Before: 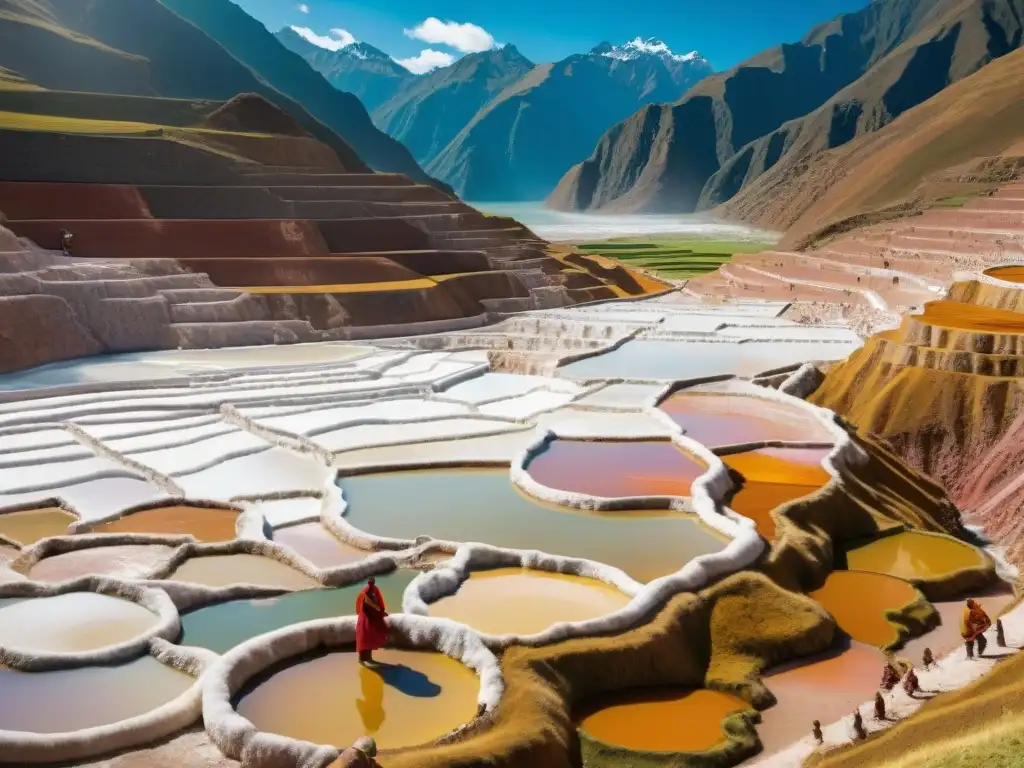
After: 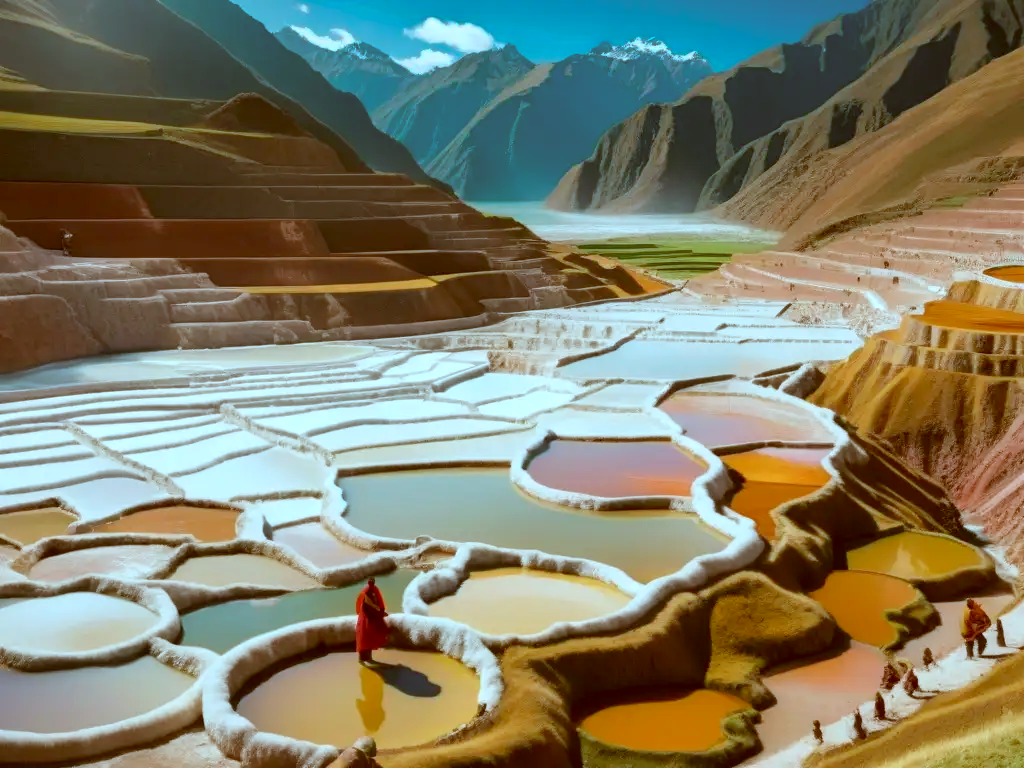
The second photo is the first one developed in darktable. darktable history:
color correction: highlights a* -14, highlights b* -16.77, shadows a* 10.47, shadows b* 28.92
